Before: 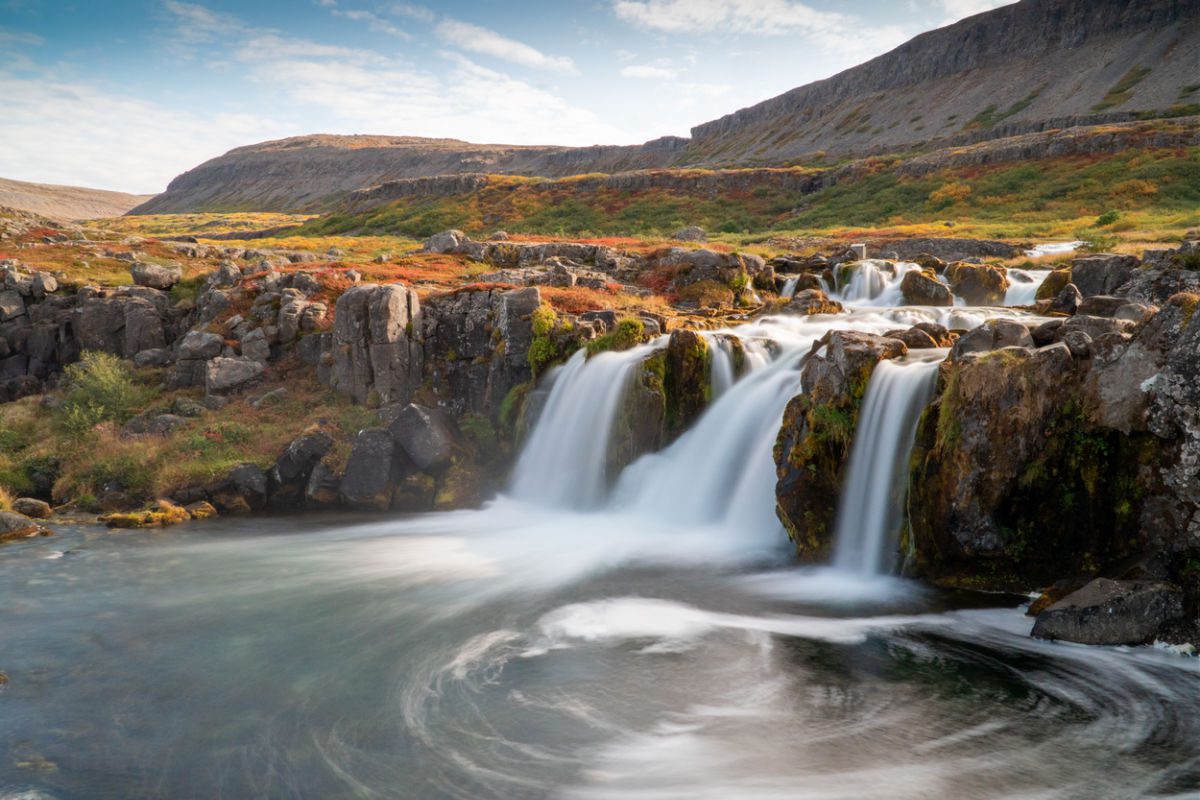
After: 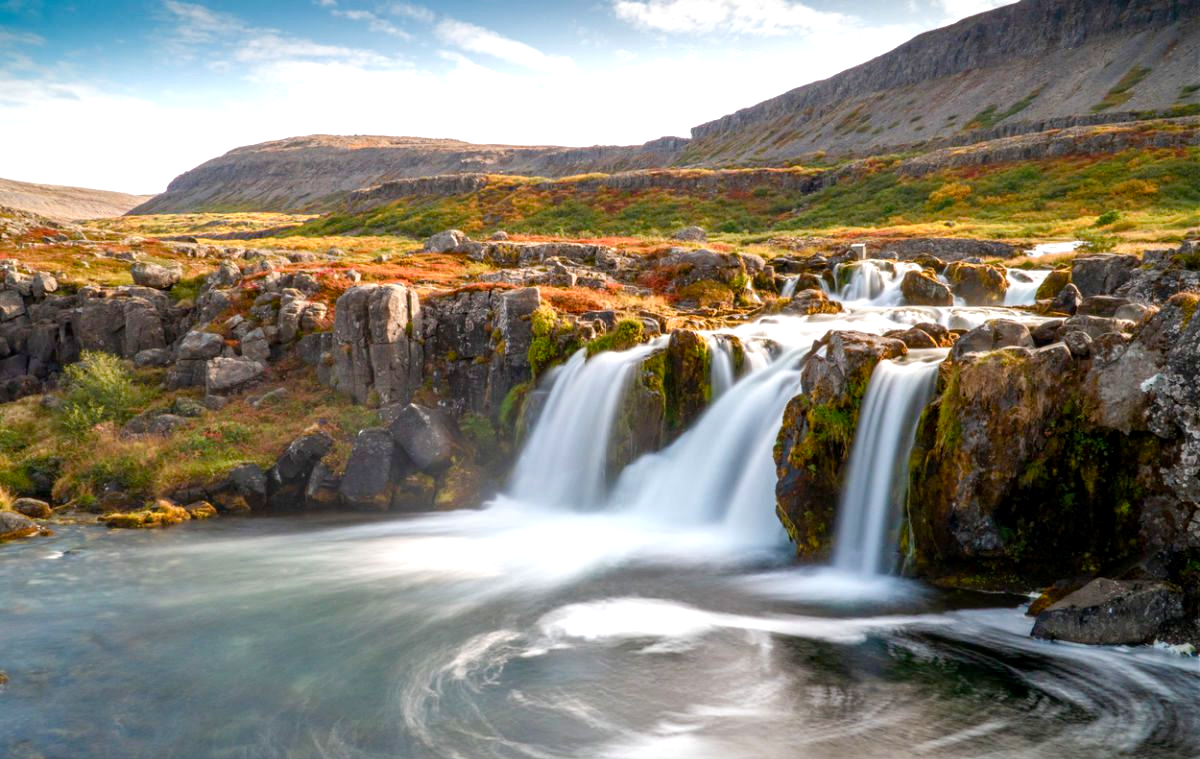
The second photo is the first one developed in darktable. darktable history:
local contrast: on, module defaults
crop and rotate: top 0%, bottom 5.097%
color balance rgb: perceptual saturation grading › global saturation 25%, perceptual saturation grading › highlights -50%, perceptual saturation grading › shadows 30%, perceptual brilliance grading › global brilliance 12%, global vibrance 20%
